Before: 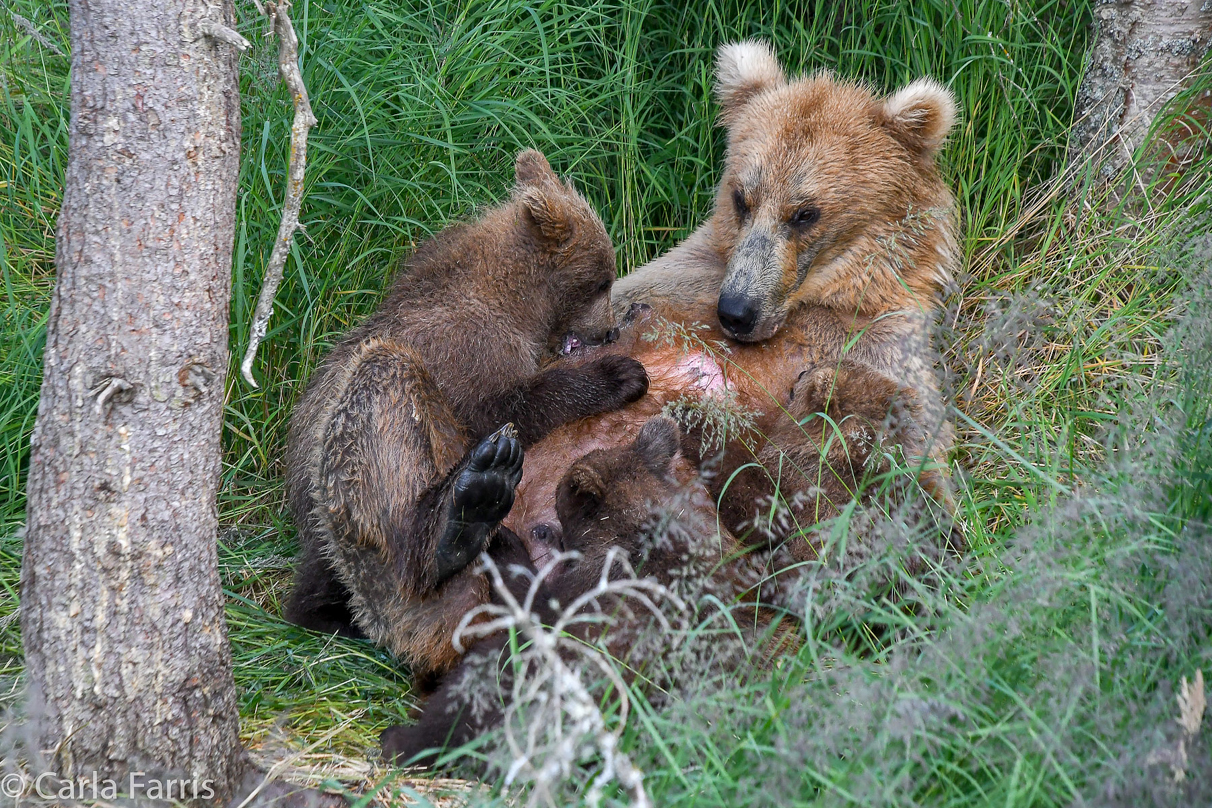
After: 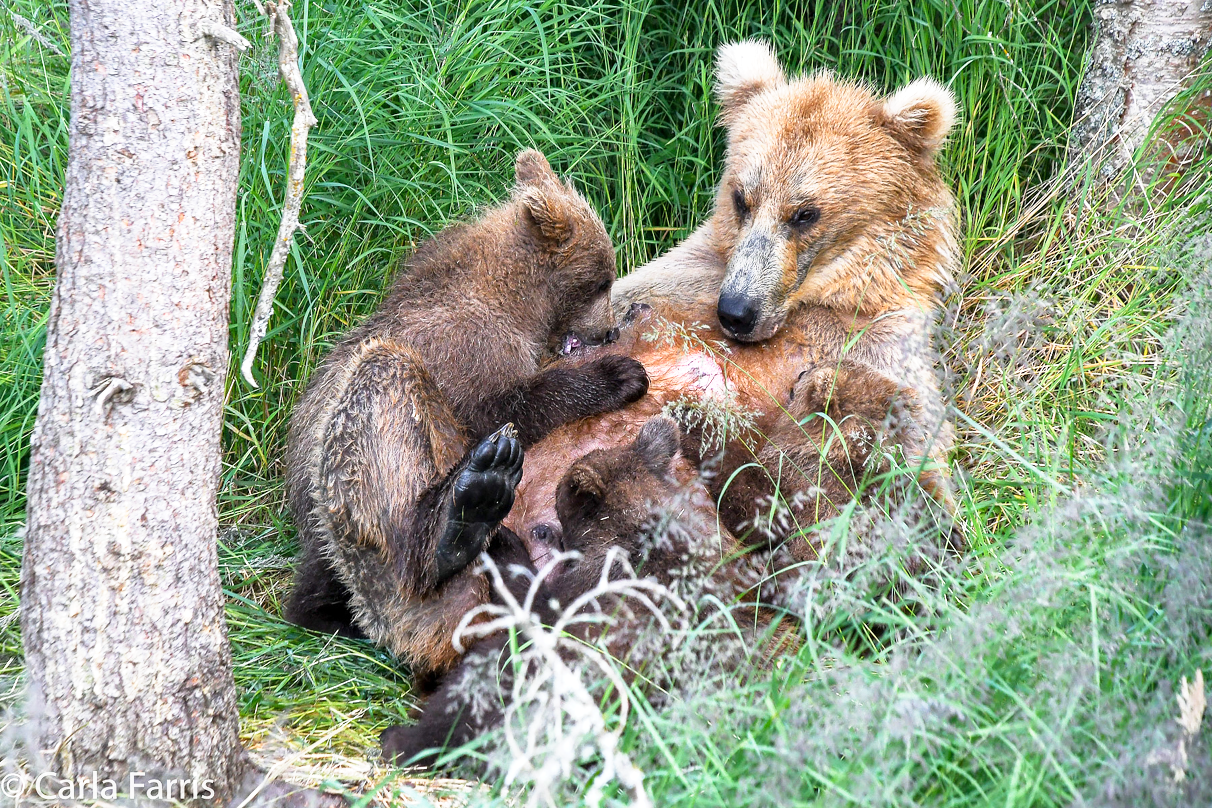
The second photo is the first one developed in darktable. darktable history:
tone equalizer: -8 EV -0.456 EV, -7 EV -0.355 EV, -6 EV -0.36 EV, -5 EV -0.218 EV, -3 EV 0.236 EV, -2 EV 0.314 EV, -1 EV 0.382 EV, +0 EV 0.399 EV
base curve: curves: ch0 [(0, 0) (0.557, 0.834) (1, 1)], preserve colors none
